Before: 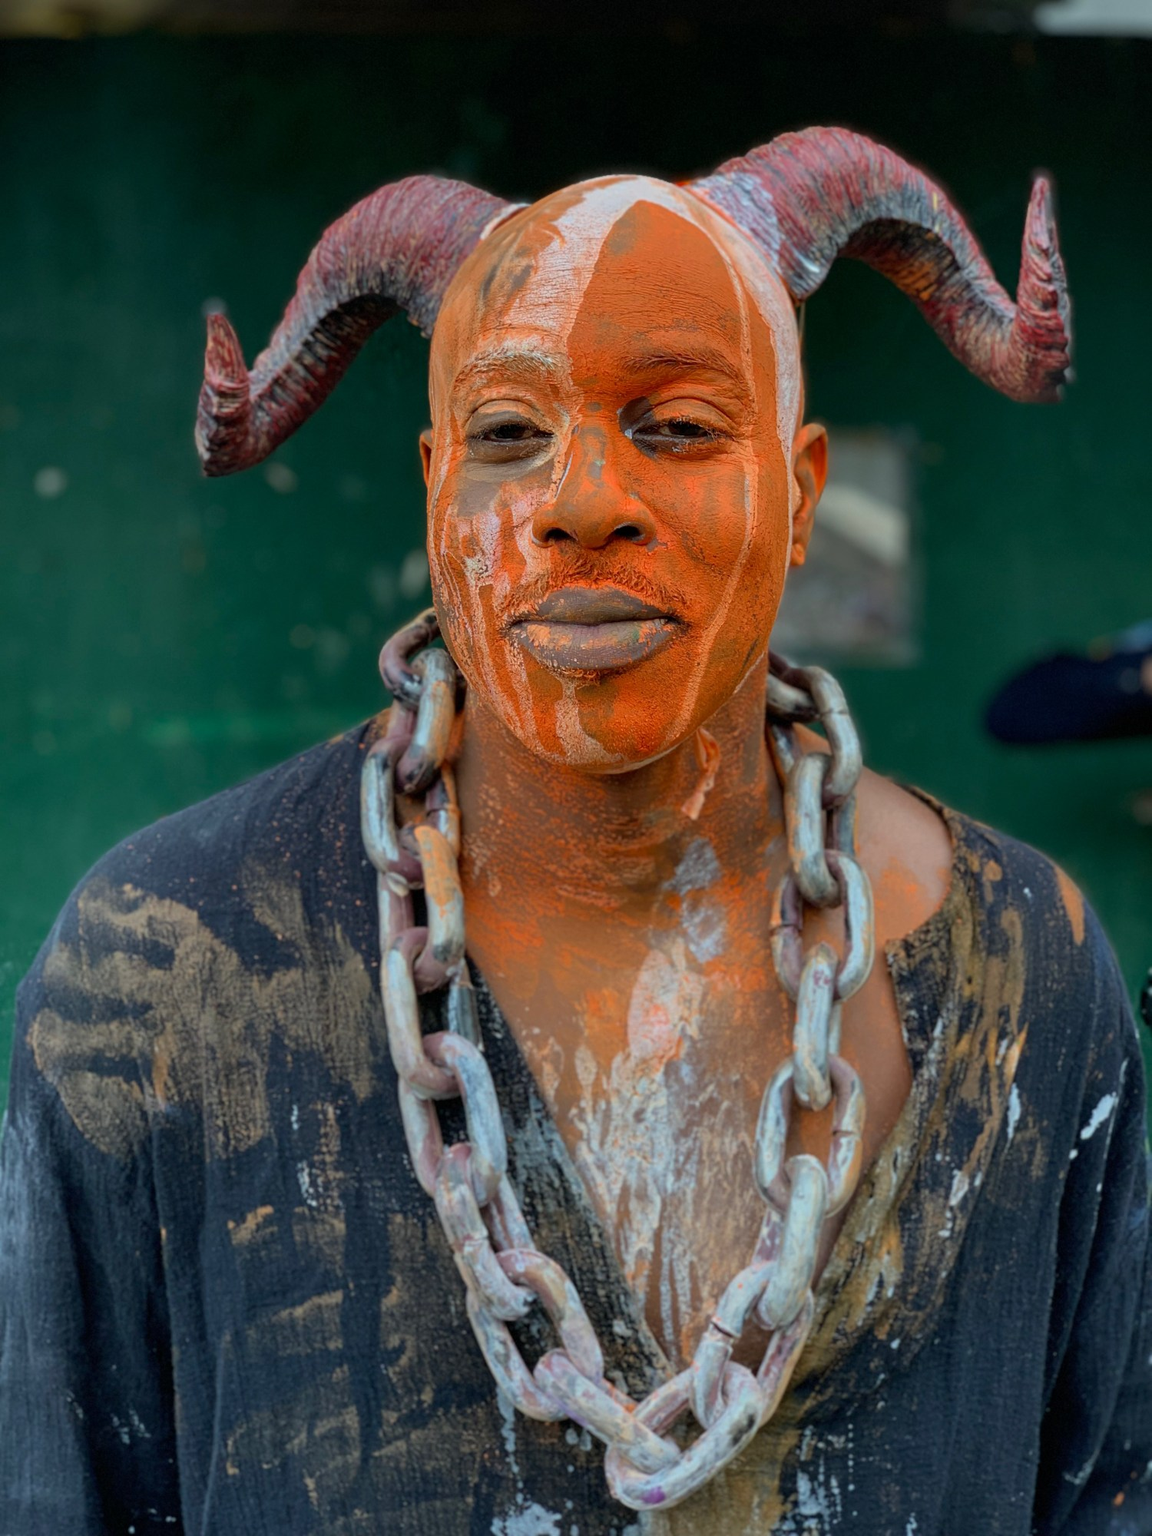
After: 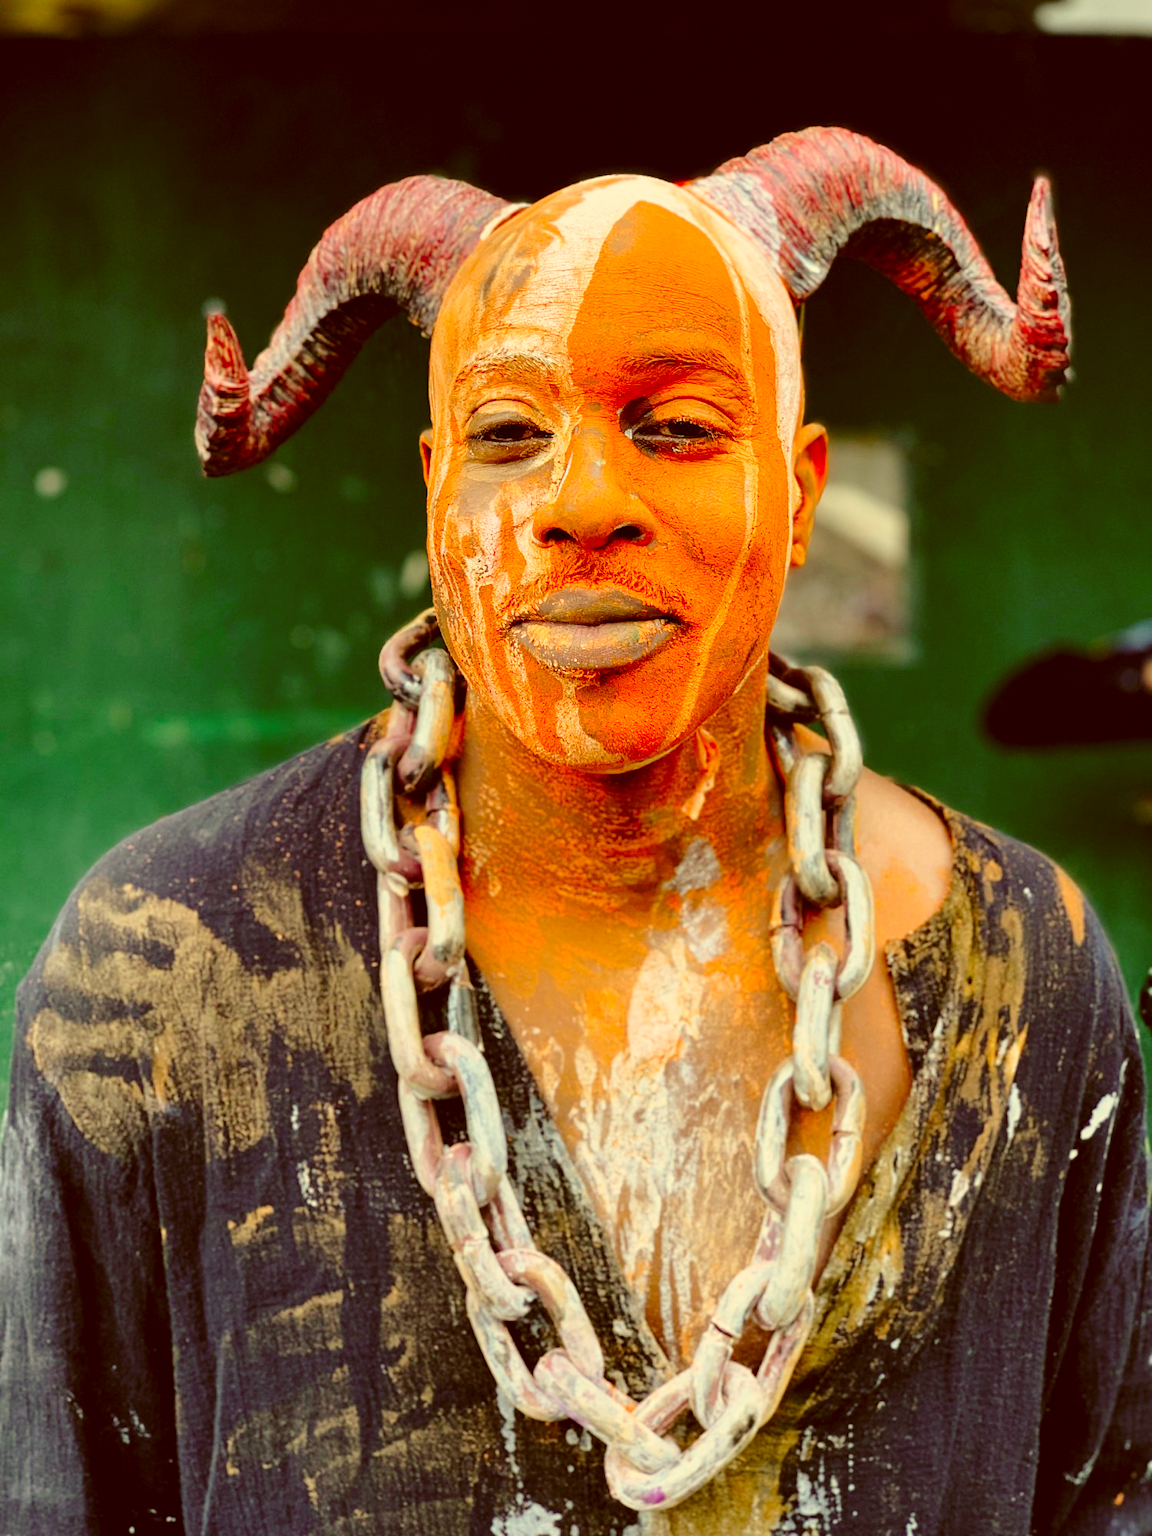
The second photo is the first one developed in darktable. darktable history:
base curve: curves: ch0 [(0, 0) (0.028, 0.03) (0.105, 0.232) (0.387, 0.748) (0.754, 0.968) (1, 1)], preserve colors none
color correction: highlights a* 0.993, highlights b* 24.41, shadows a* 15.65, shadows b* 24.99
